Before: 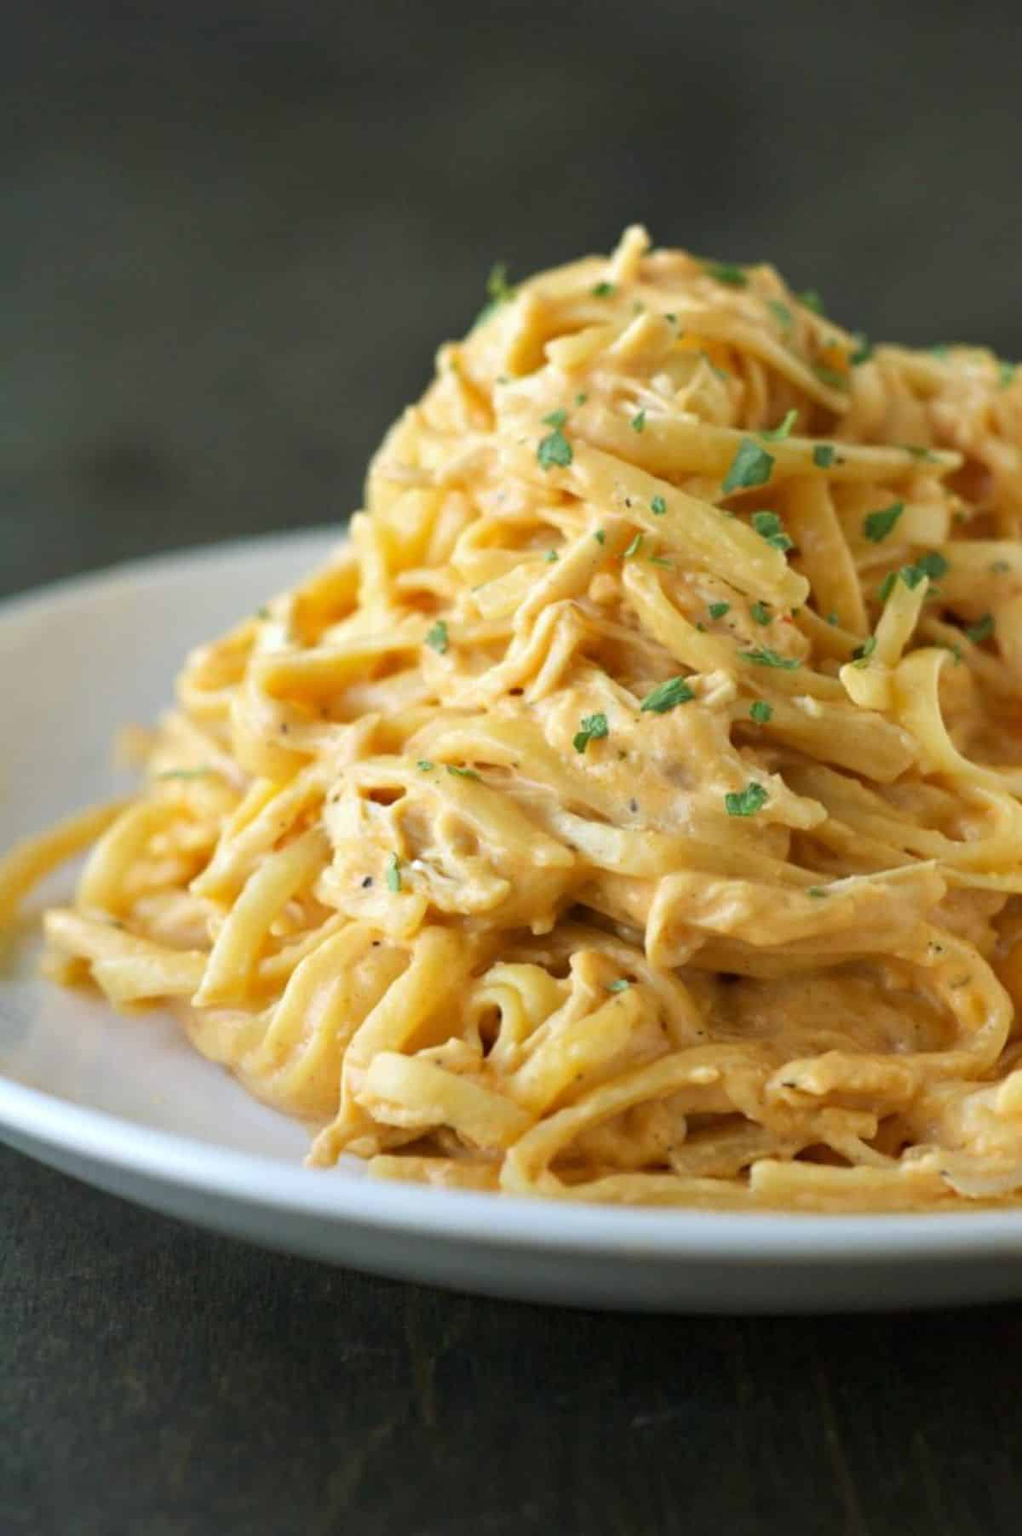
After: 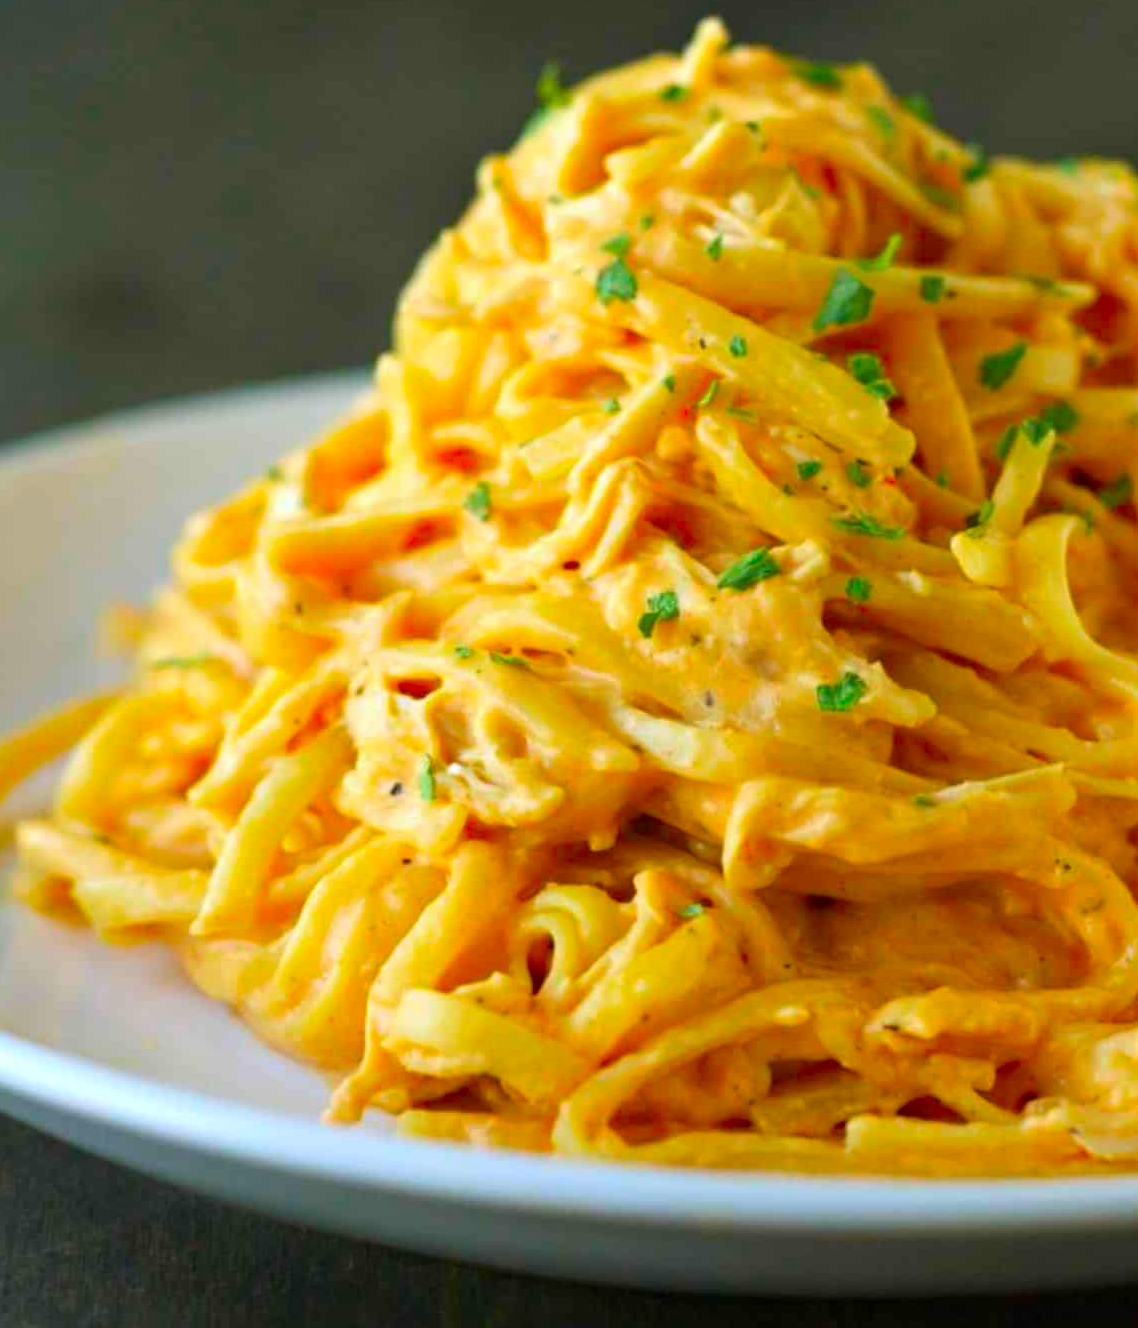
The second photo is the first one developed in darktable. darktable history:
crop and rotate: left 2.966%, top 13.745%, right 2.175%, bottom 12.607%
color correction: highlights b* -0.014, saturation 1.82
